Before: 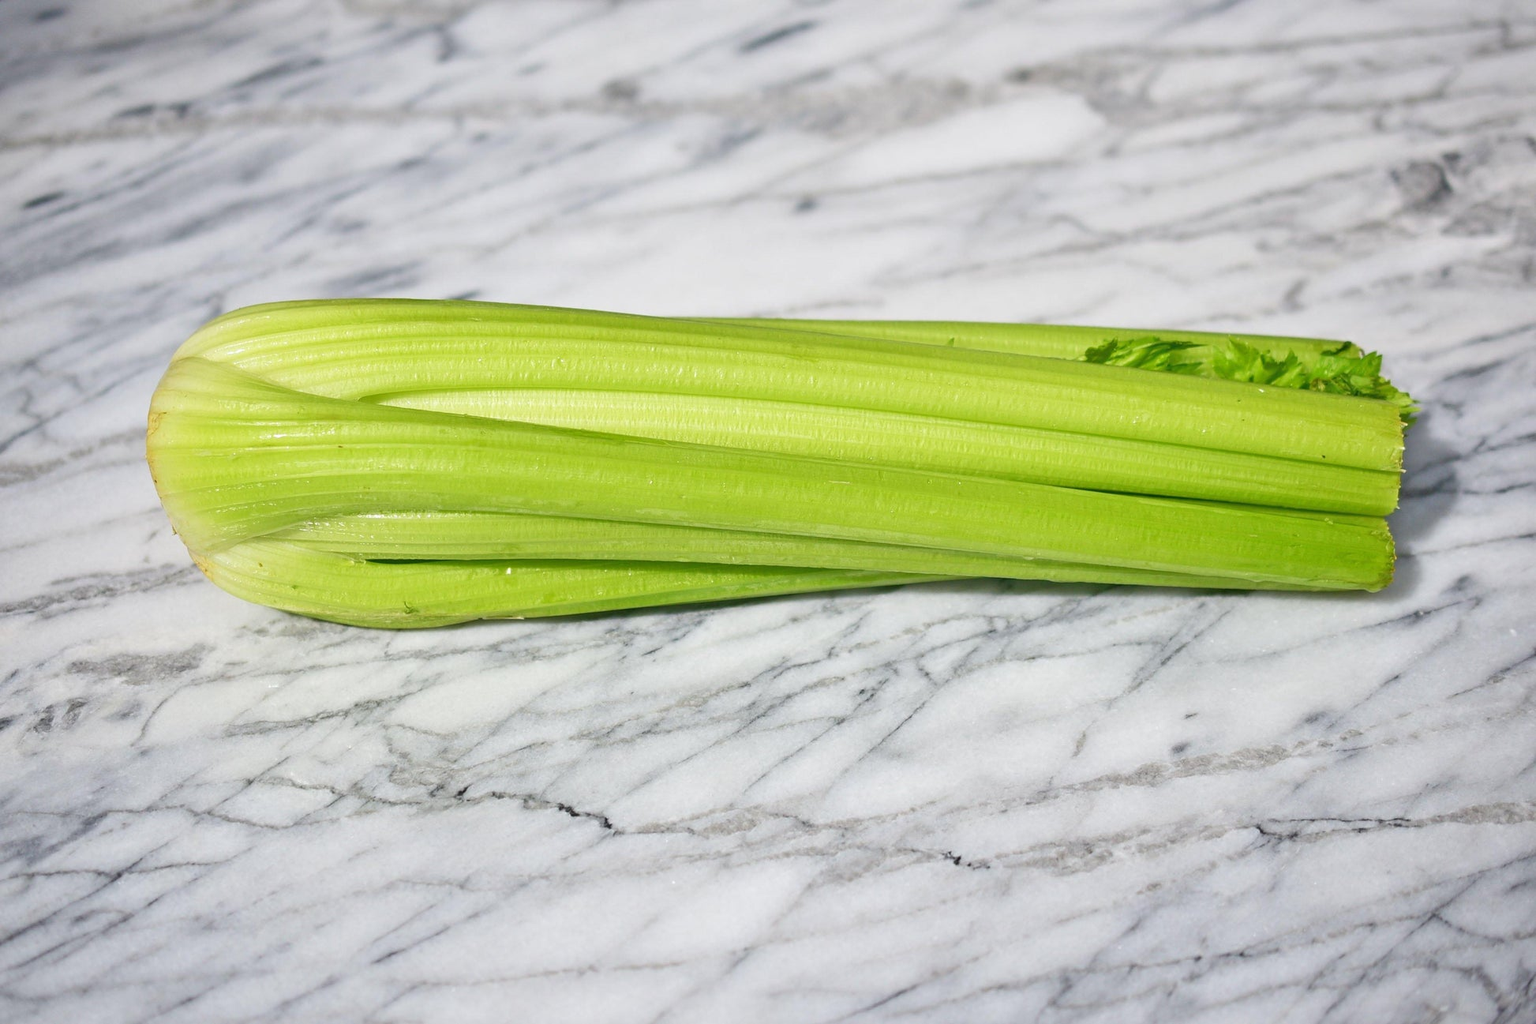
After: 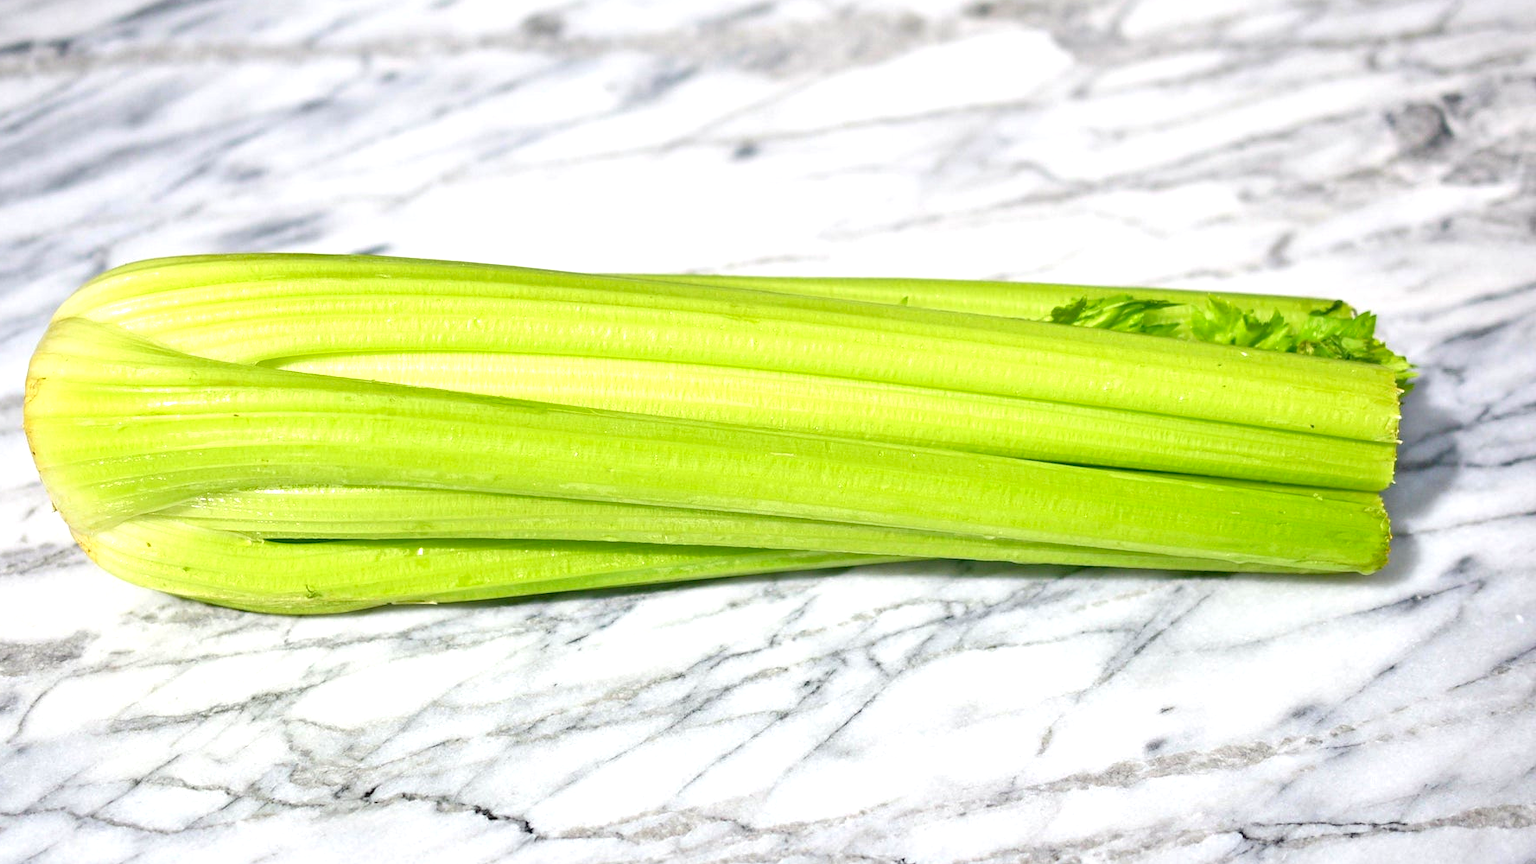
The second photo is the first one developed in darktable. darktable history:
exposure: exposure 0.648 EV, compensate highlight preservation false
crop: left 8.155%, top 6.611%, bottom 15.385%
haze removal: compatibility mode true, adaptive false
